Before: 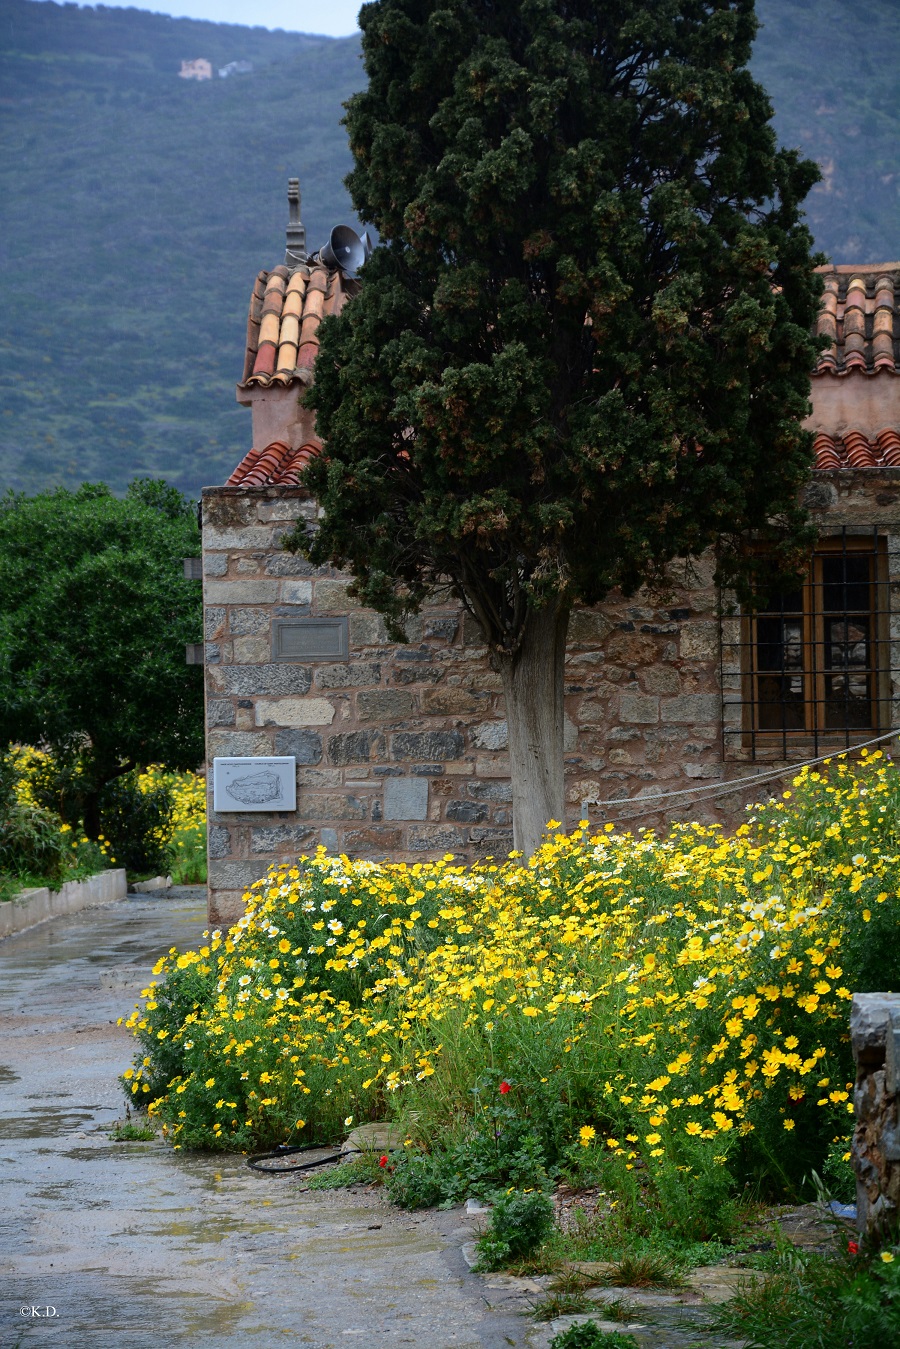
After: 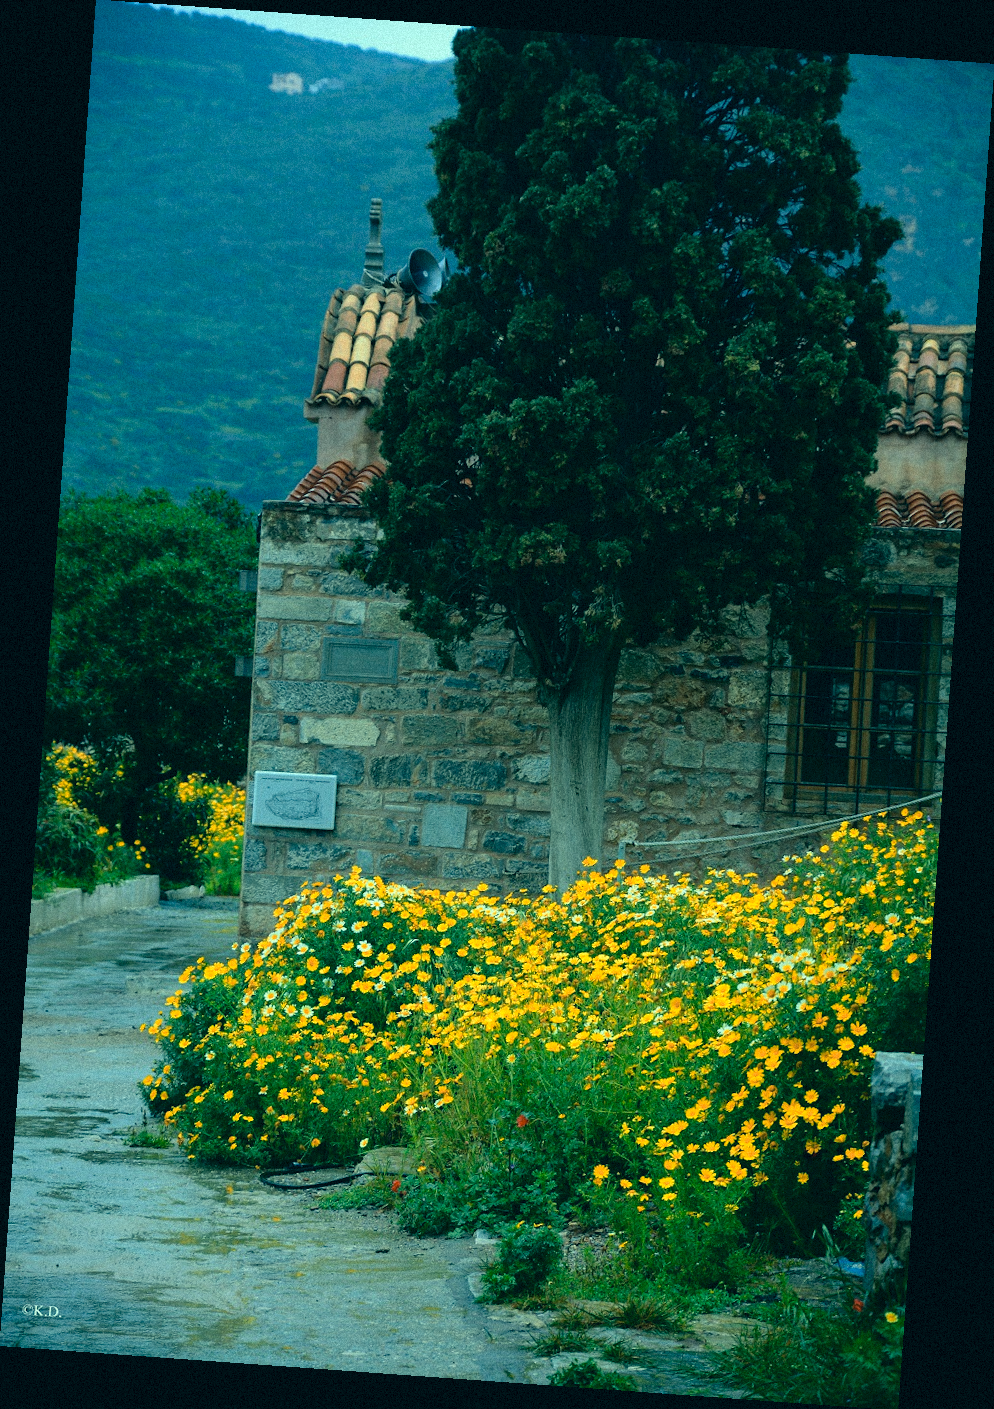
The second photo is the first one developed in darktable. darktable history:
color zones: curves: ch2 [(0, 0.5) (0.143, 0.5) (0.286, 0.416) (0.429, 0.5) (0.571, 0.5) (0.714, 0.5) (0.857, 0.5) (1, 0.5)]
color correction: highlights a* -20.08, highlights b* 9.8, shadows a* -20.4, shadows b* -10.76
grain: mid-tones bias 0%
rotate and perspective: rotation 4.1°, automatic cropping off
